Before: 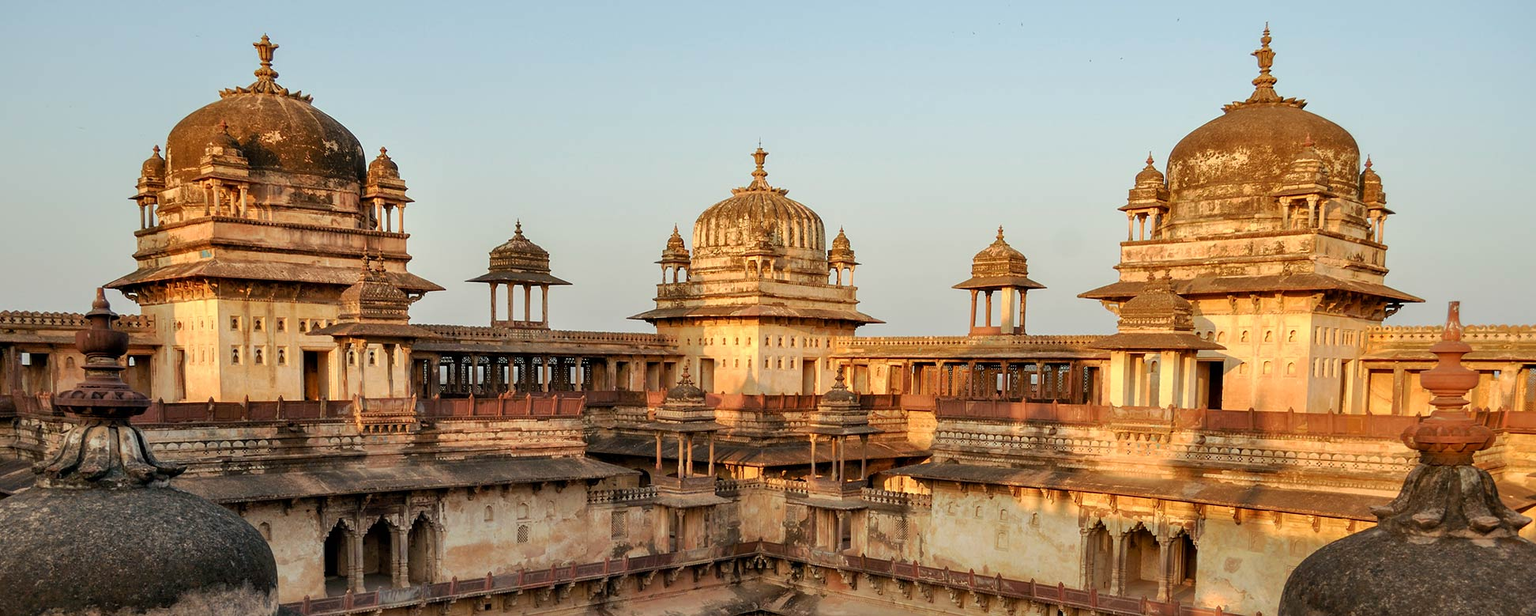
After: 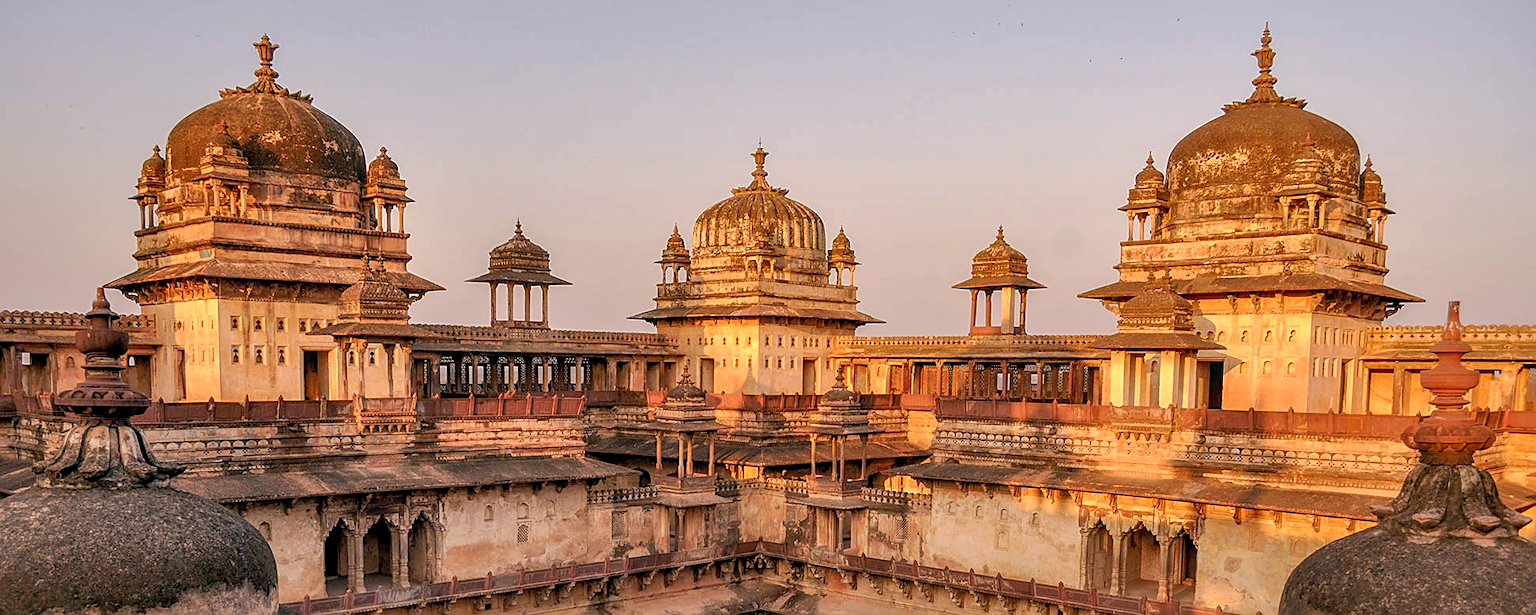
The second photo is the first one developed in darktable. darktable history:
shadows and highlights: on, module defaults
sharpen: on, module defaults
color correction: highlights a* 14.64, highlights b* 4.79
contrast brightness saturation: contrast 0.053, brightness 0.057, saturation 0.008
local contrast: on, module defaults
